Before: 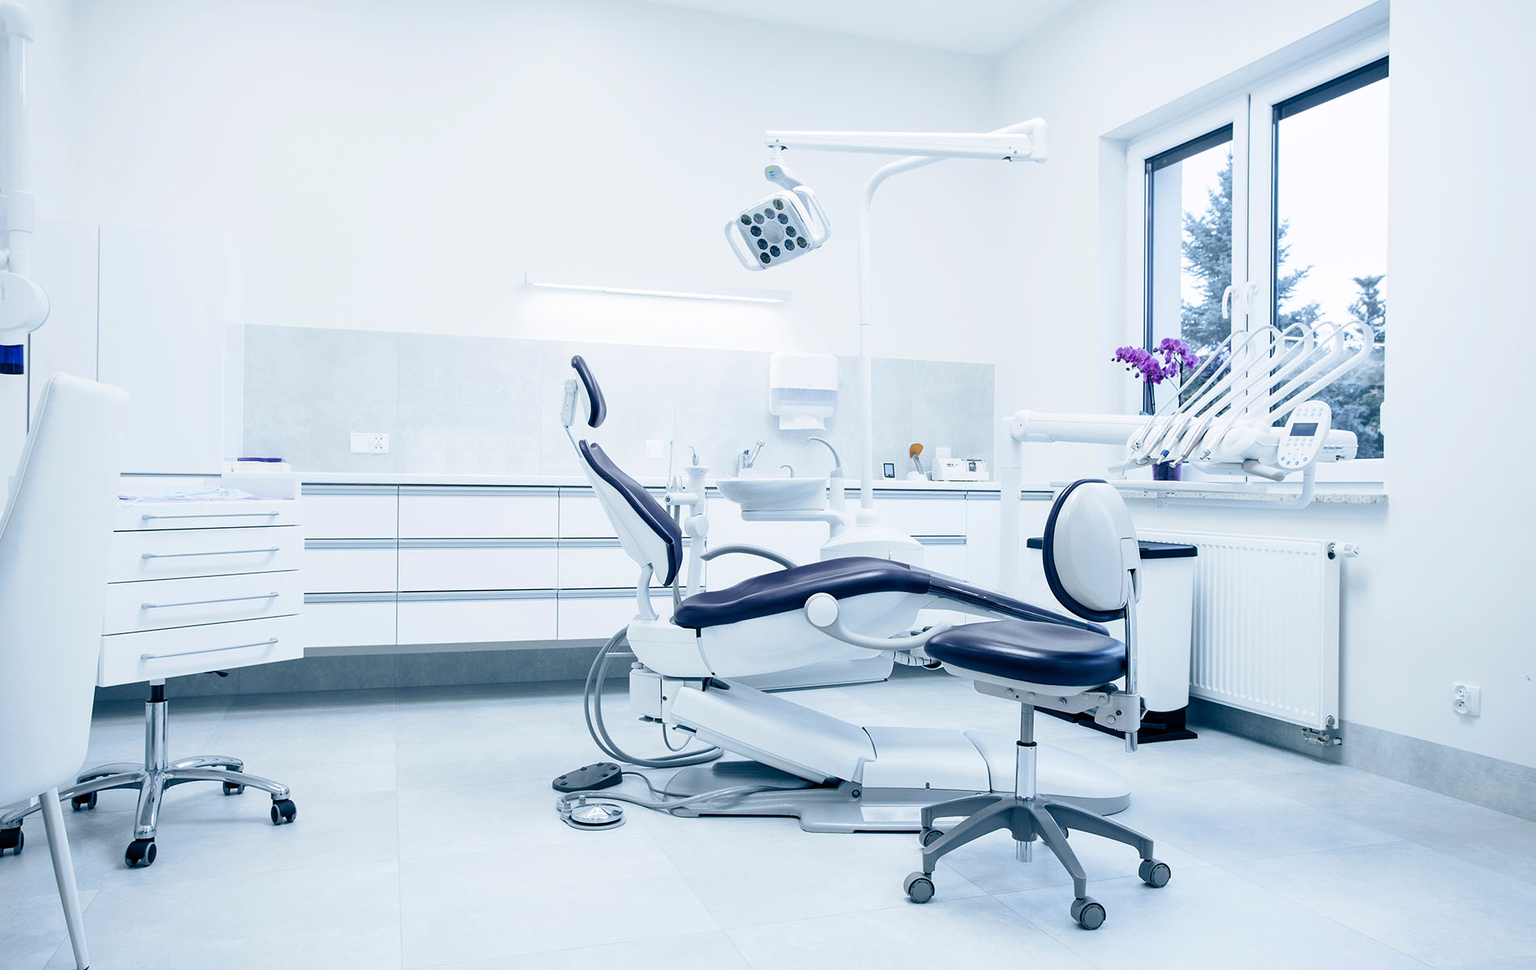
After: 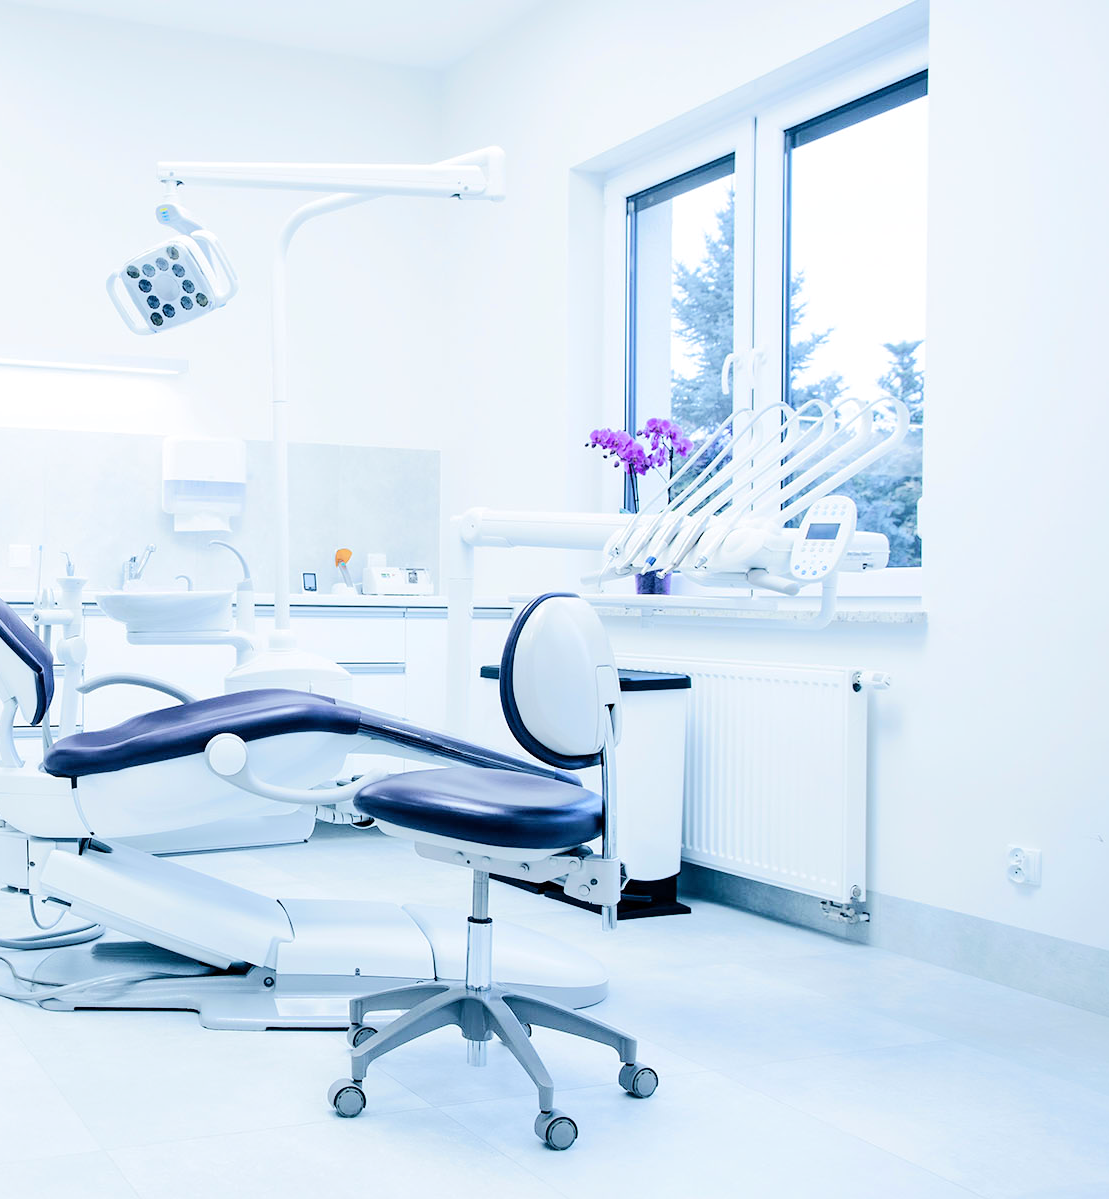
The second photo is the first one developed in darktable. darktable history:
tone equalizer: -7 EV 0.158 EV, -6 EV 0.57 EV, -5 EV 1.14 EV, -4 EV 1.32 EV, -3 EV 1.18 EV, -2 EV 0.6 EV, -1 EV 0.152 EV, edges refinement/feathering 500, mask exposure compensation -1.57 EV, preserve details no
exposure: exposure -0.048 EV, compensate exposure bias true, compensate highlight preservation false
crop: left 41.608%
